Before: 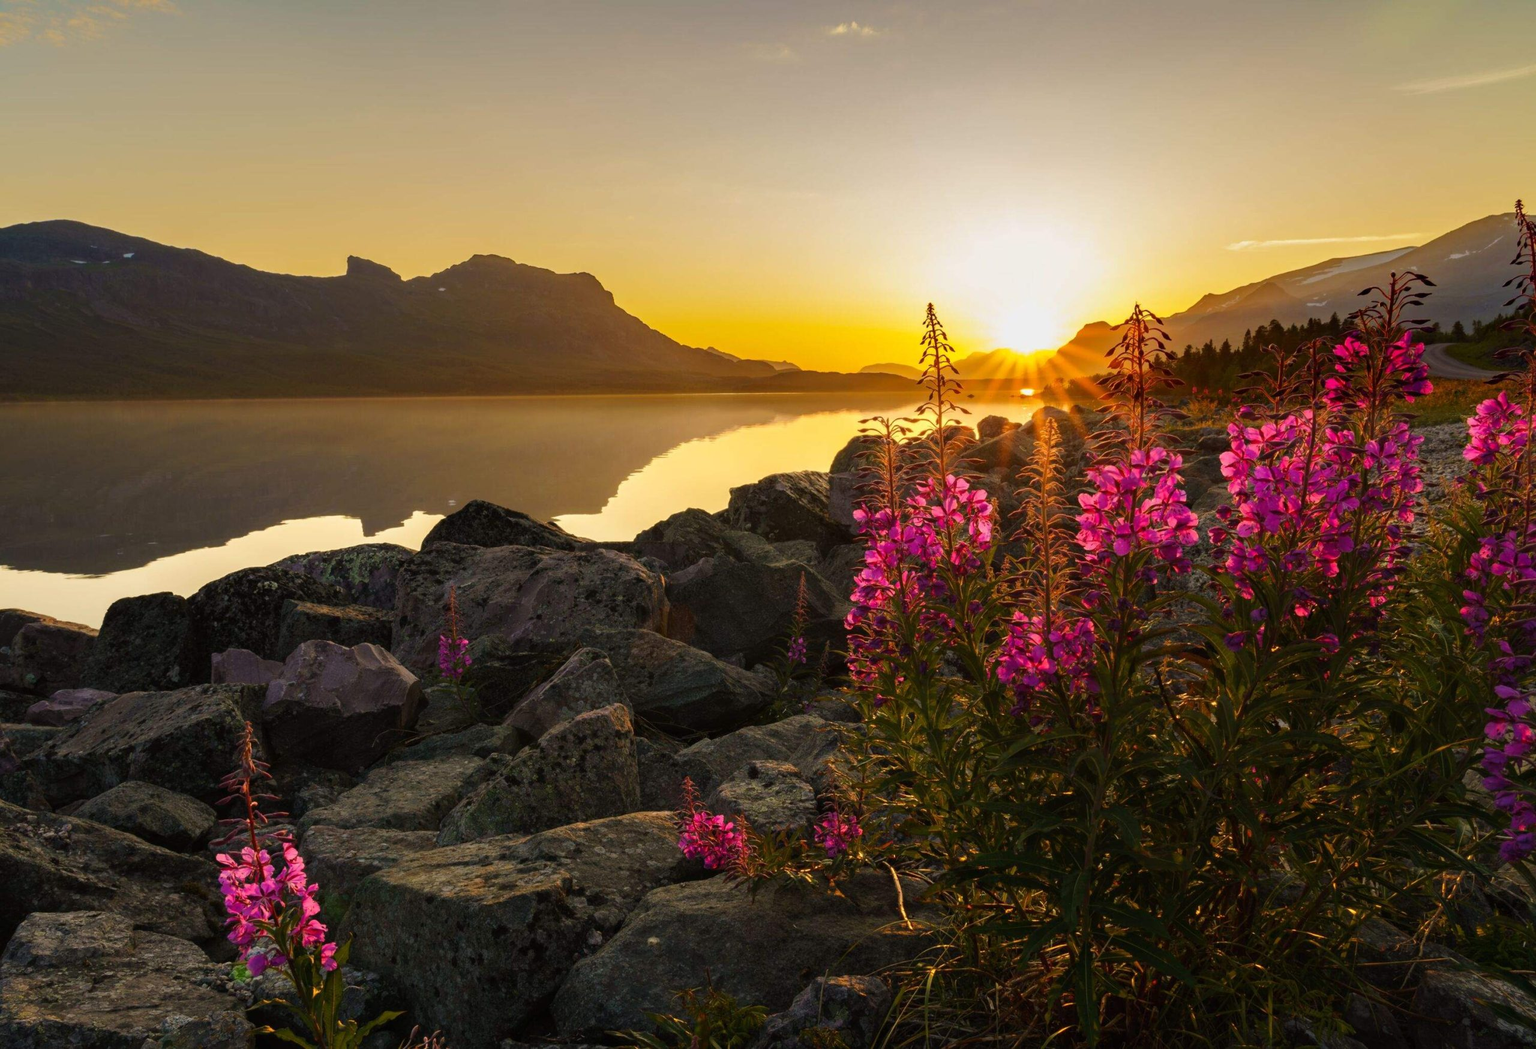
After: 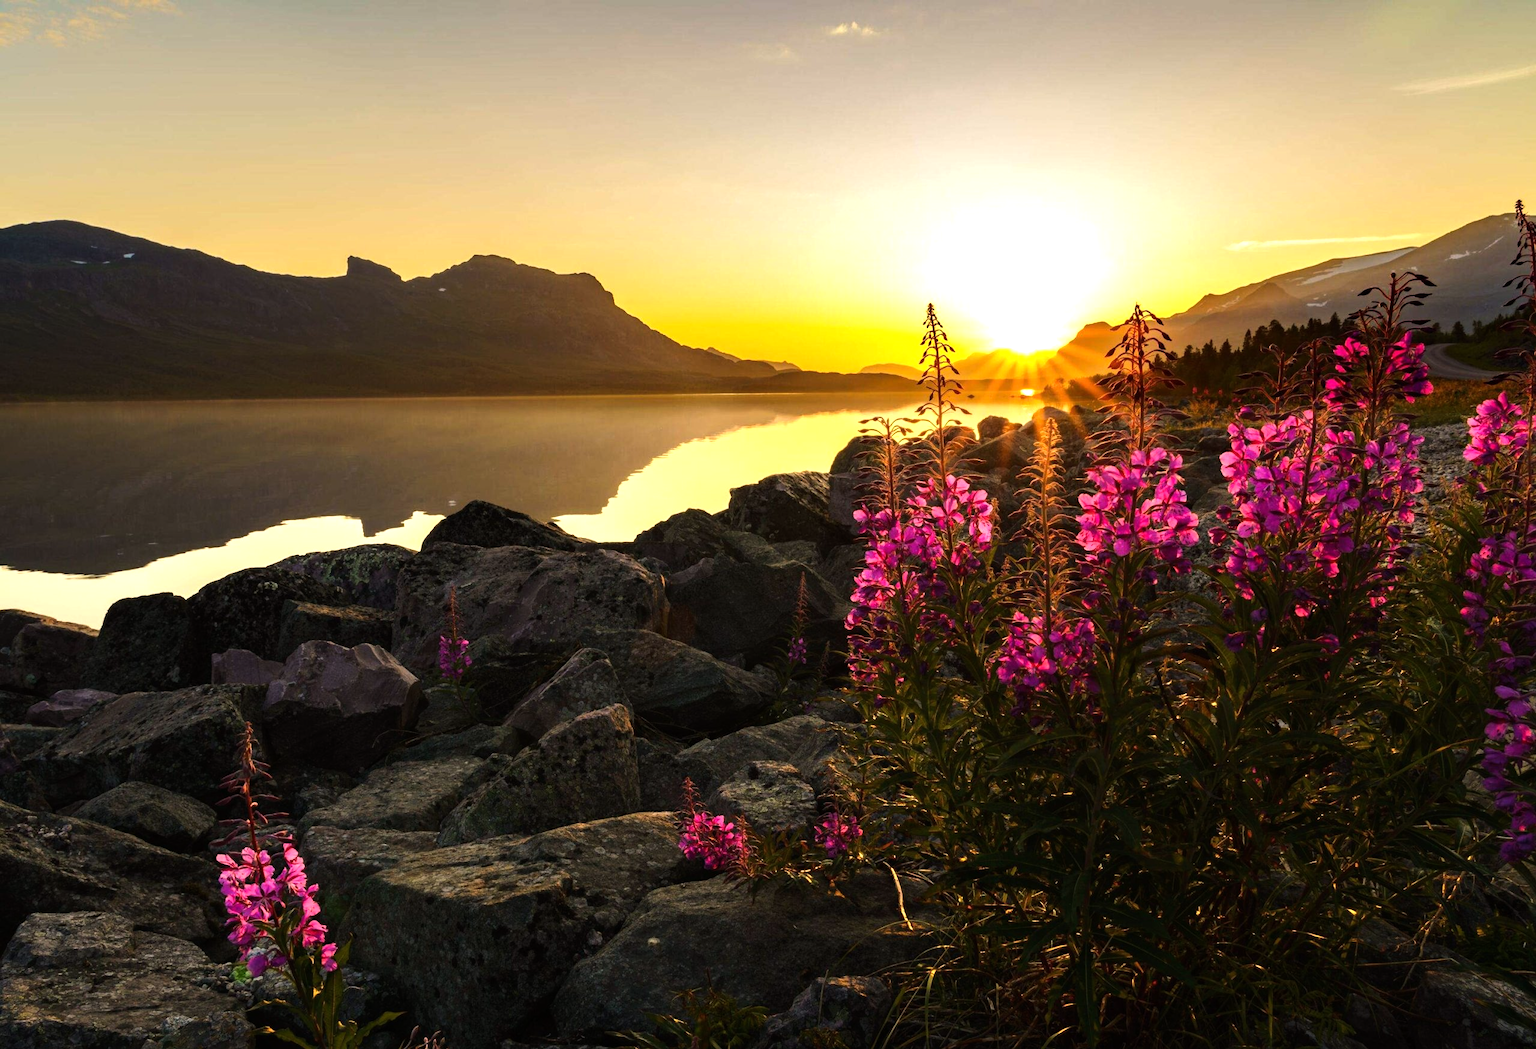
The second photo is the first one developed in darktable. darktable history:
tone equalizer: -8 EV -0.752 EV, -7 EV -0.711 EV, -6 EV -0.602 EV, -5 EV -0.381 EV, -3 EV 0.398 EV, -2 EV 0.6 EV, -1 EV 0.693 EV, +0 EV 0.747 EV, edges refinement/feathering 500, mask exposure compensation -1.57 EV, preserve details no
